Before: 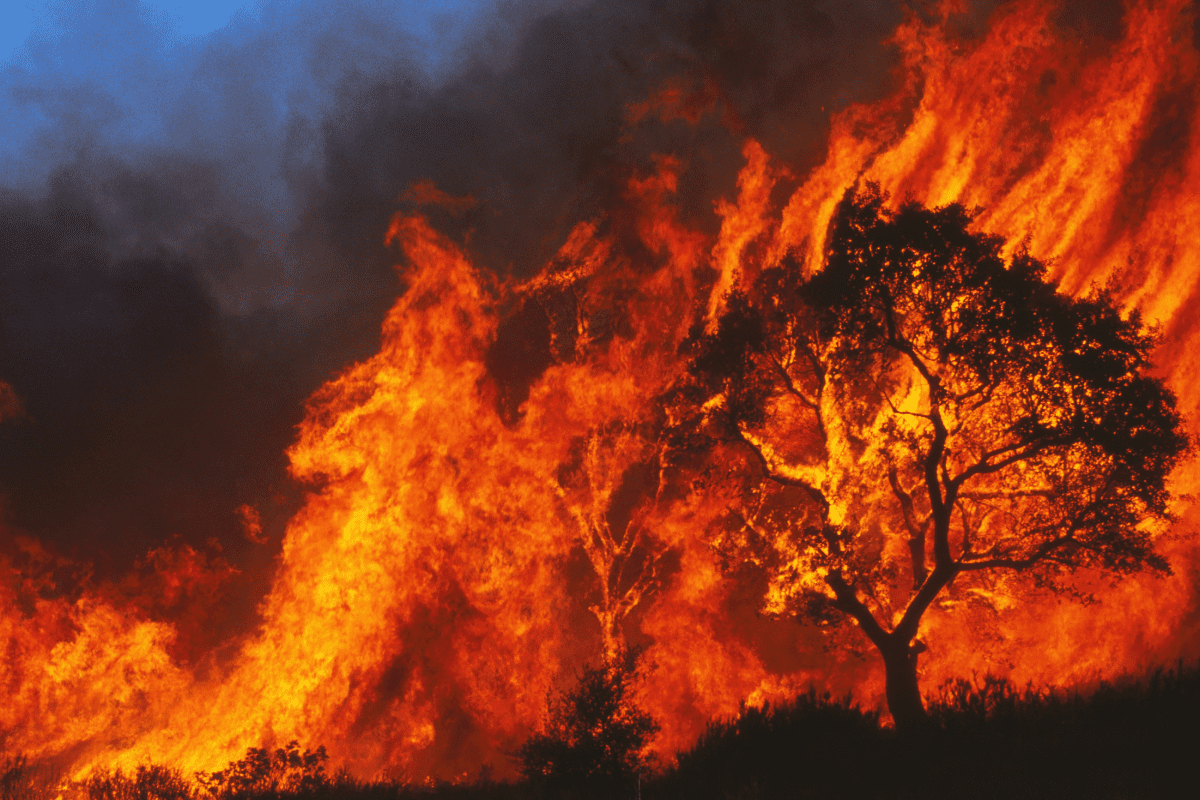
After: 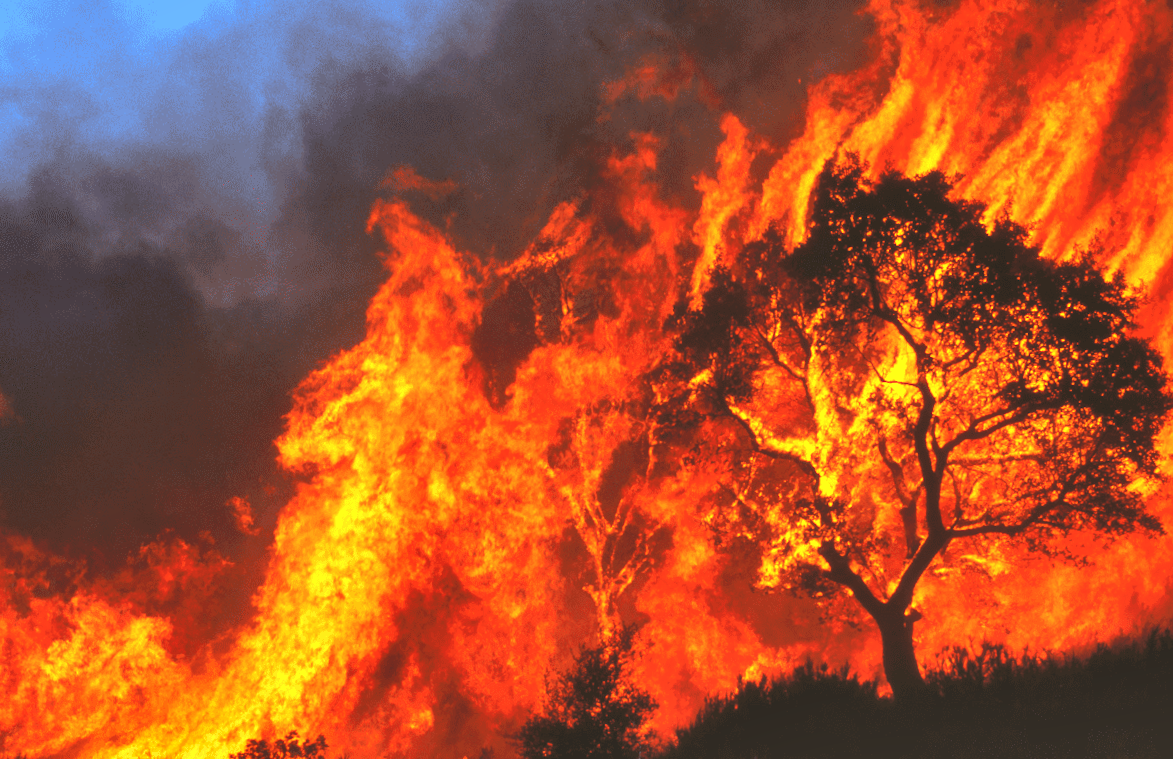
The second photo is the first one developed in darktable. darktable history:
rotate and perspective: rotation -2°, crop left 0.022, crop right 0.978, crop top 0.049, crop bottom 0.951
shadows and highlights: shadows 49, highlights -41, soften with gaussian
exposure: black level correction 0, exposure 1 EV, compensate exposure bias true, compensate highlight preservation false
